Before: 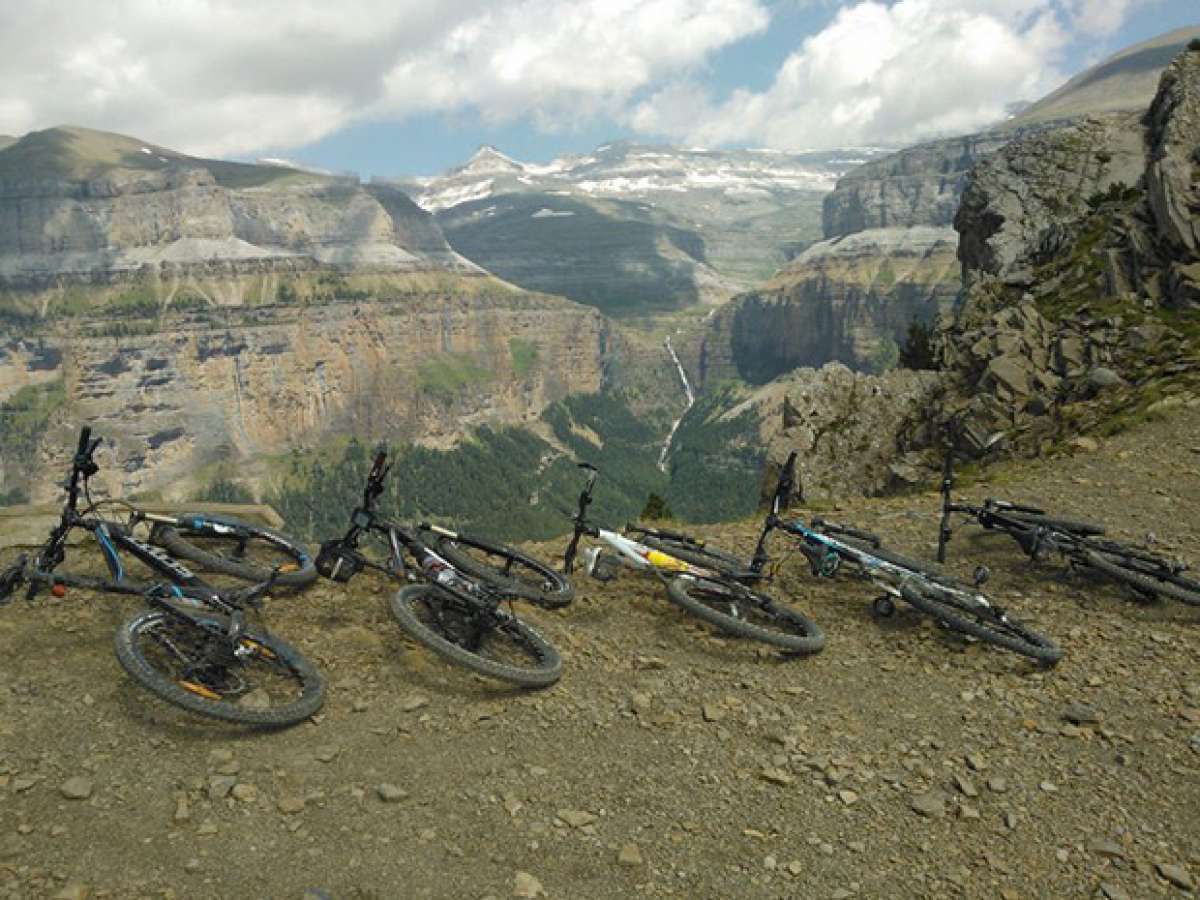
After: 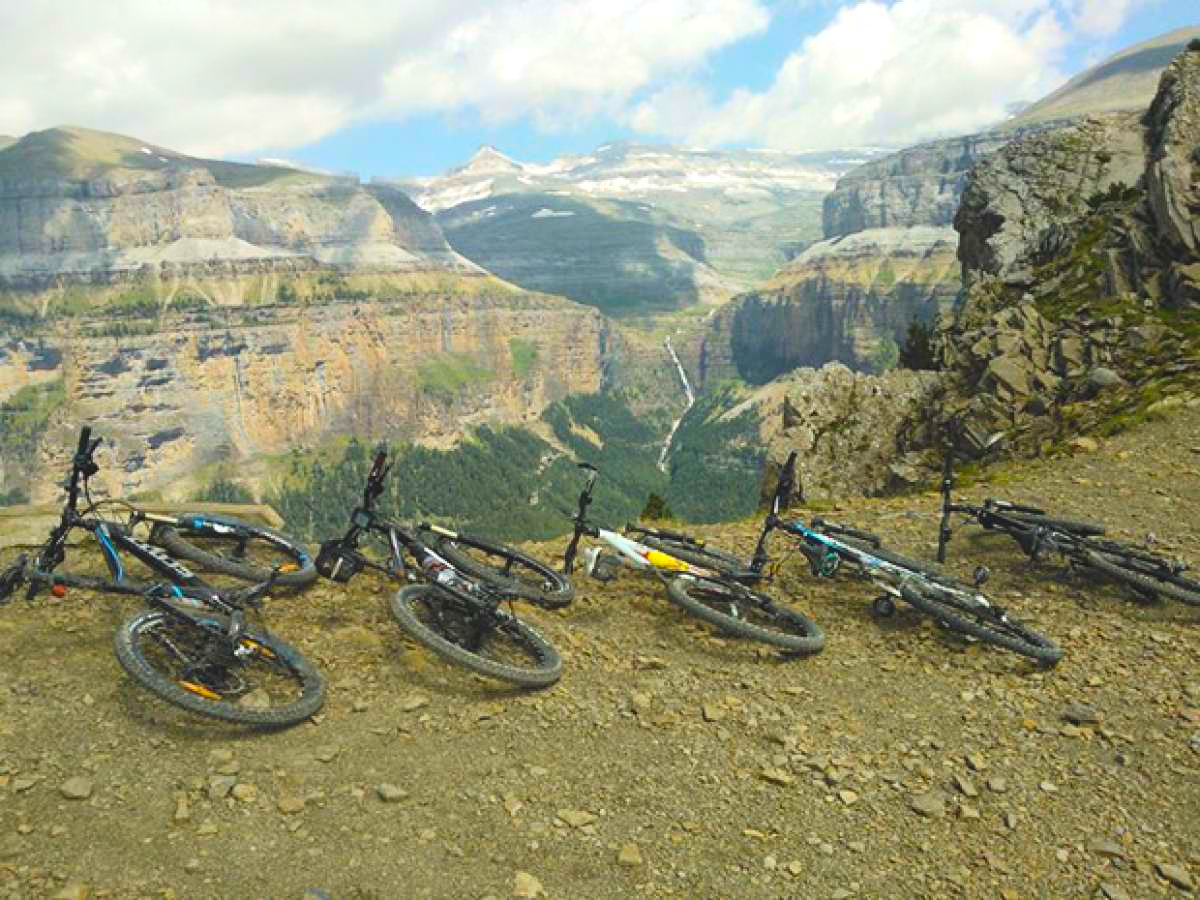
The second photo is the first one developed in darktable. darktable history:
exposure: black level correction -0.007, exposure 0.072 EV, compensate highlight preservation false
color balance rgb: perceptual saturation grading › global saturation 10.102%, global vibrance 30.493%
contrast brightness saturation: contrast 0.203, brightness 0.159, saturation 0.221
